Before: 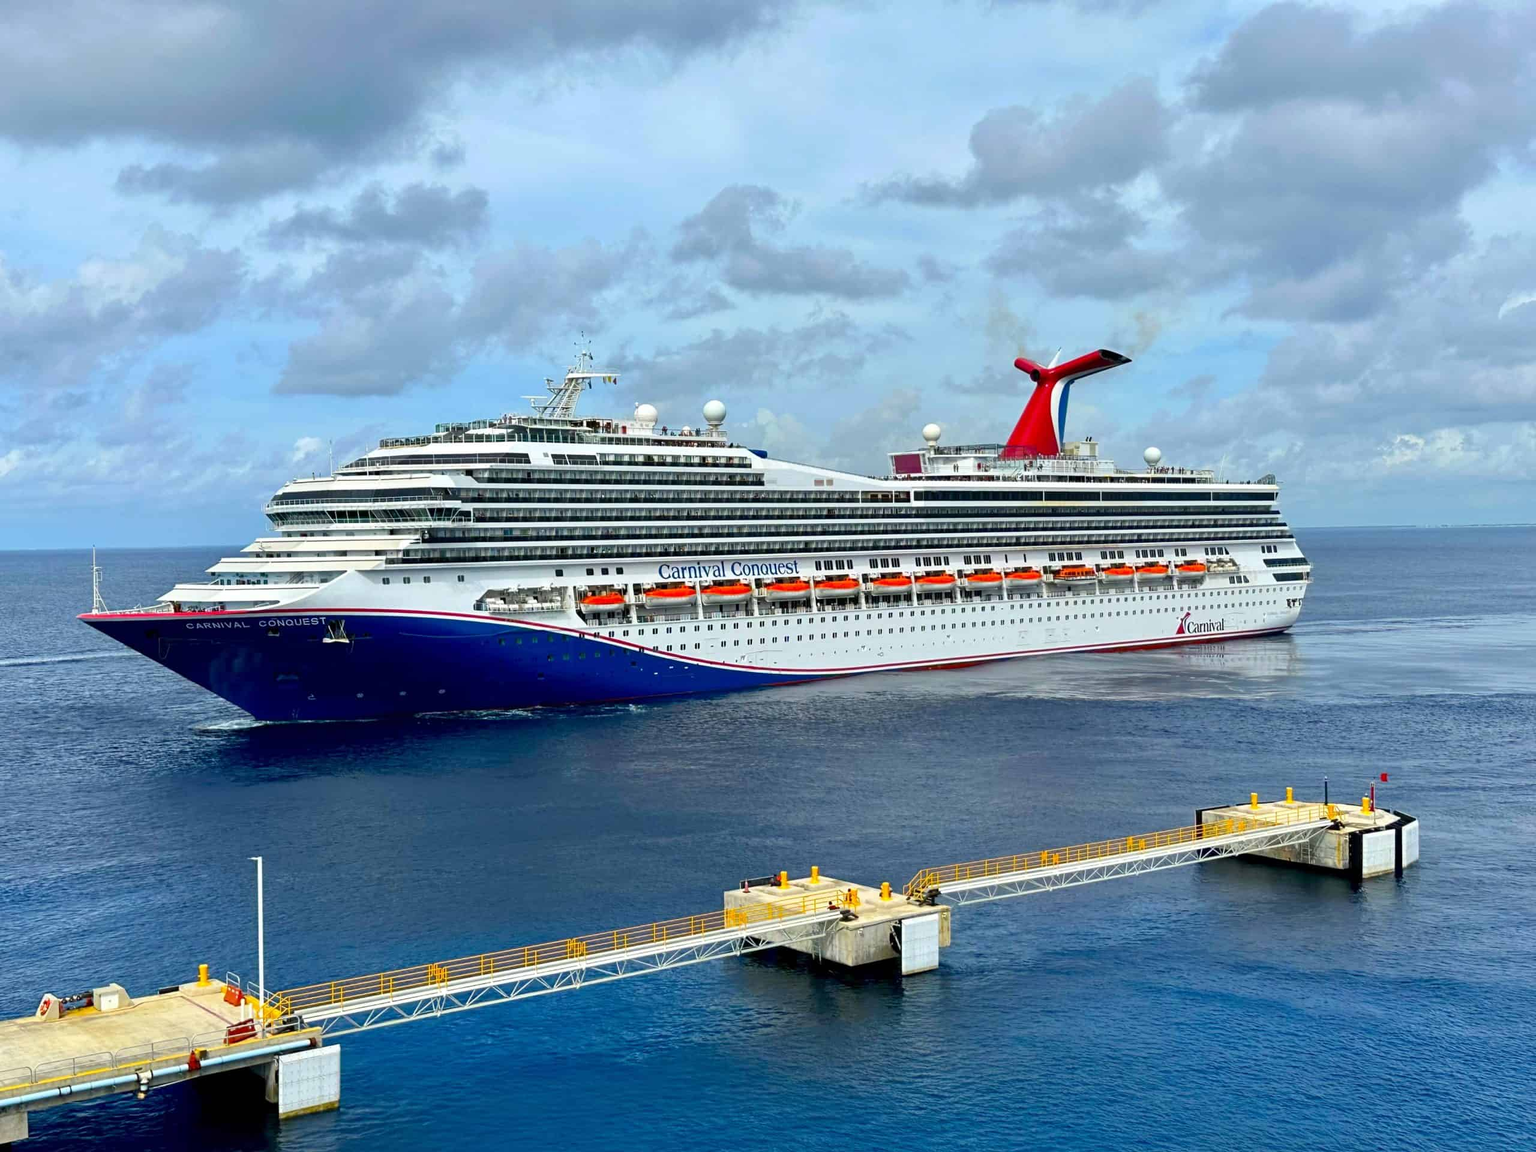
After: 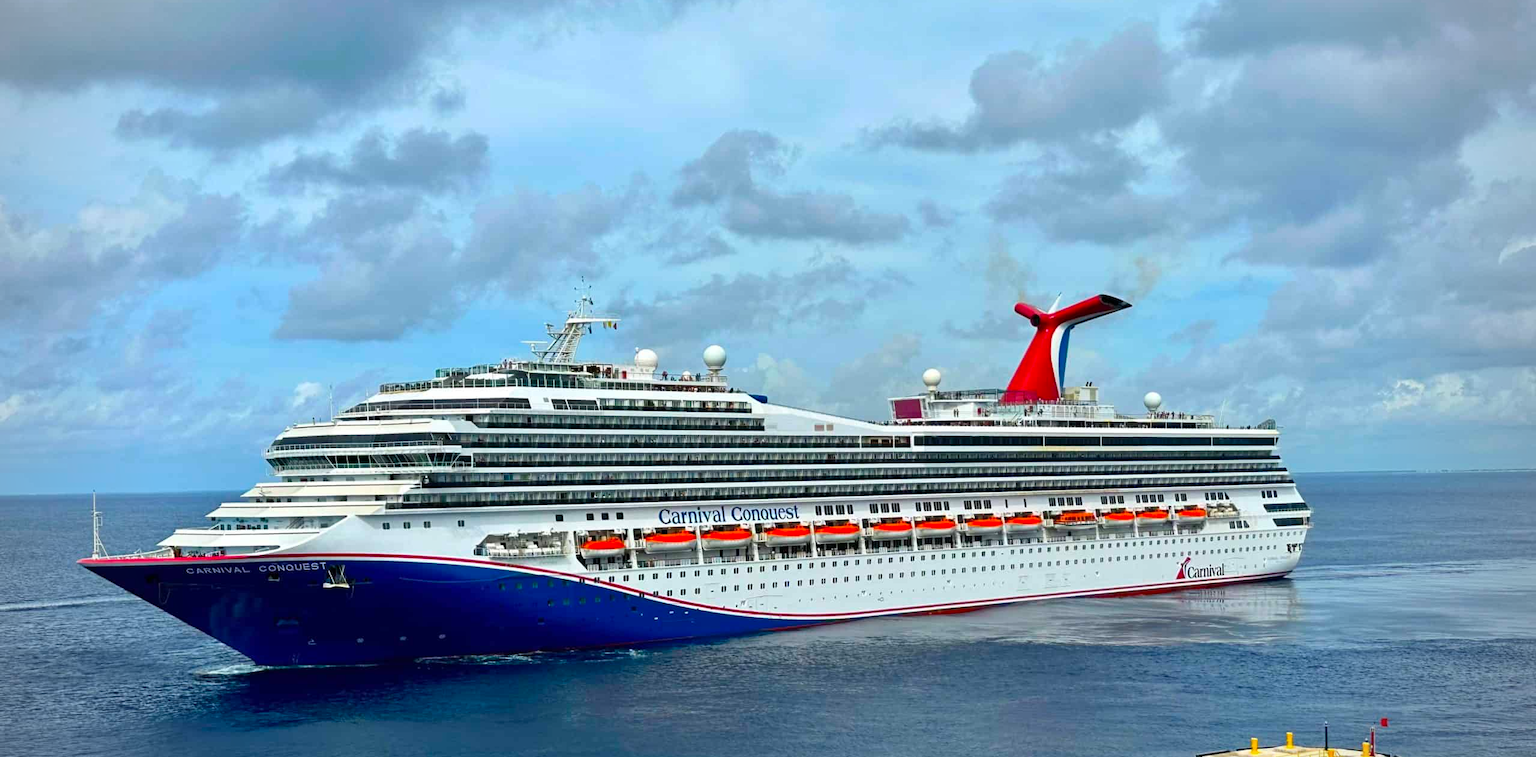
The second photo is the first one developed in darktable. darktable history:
vignetting: center (-0.011, 0)
crop and rotate: top 4.811%, bottom 29.371%
